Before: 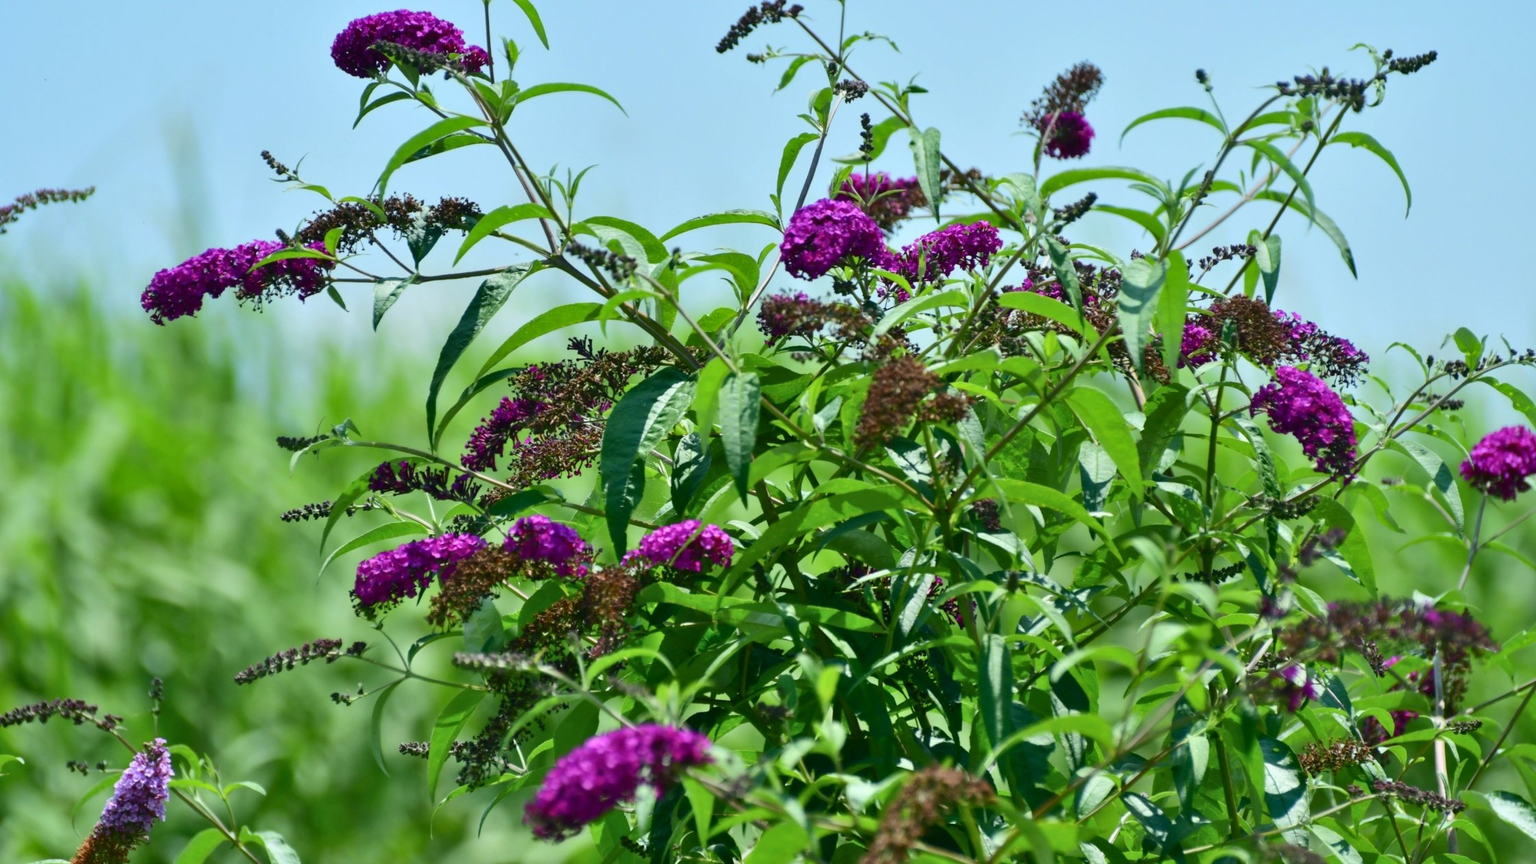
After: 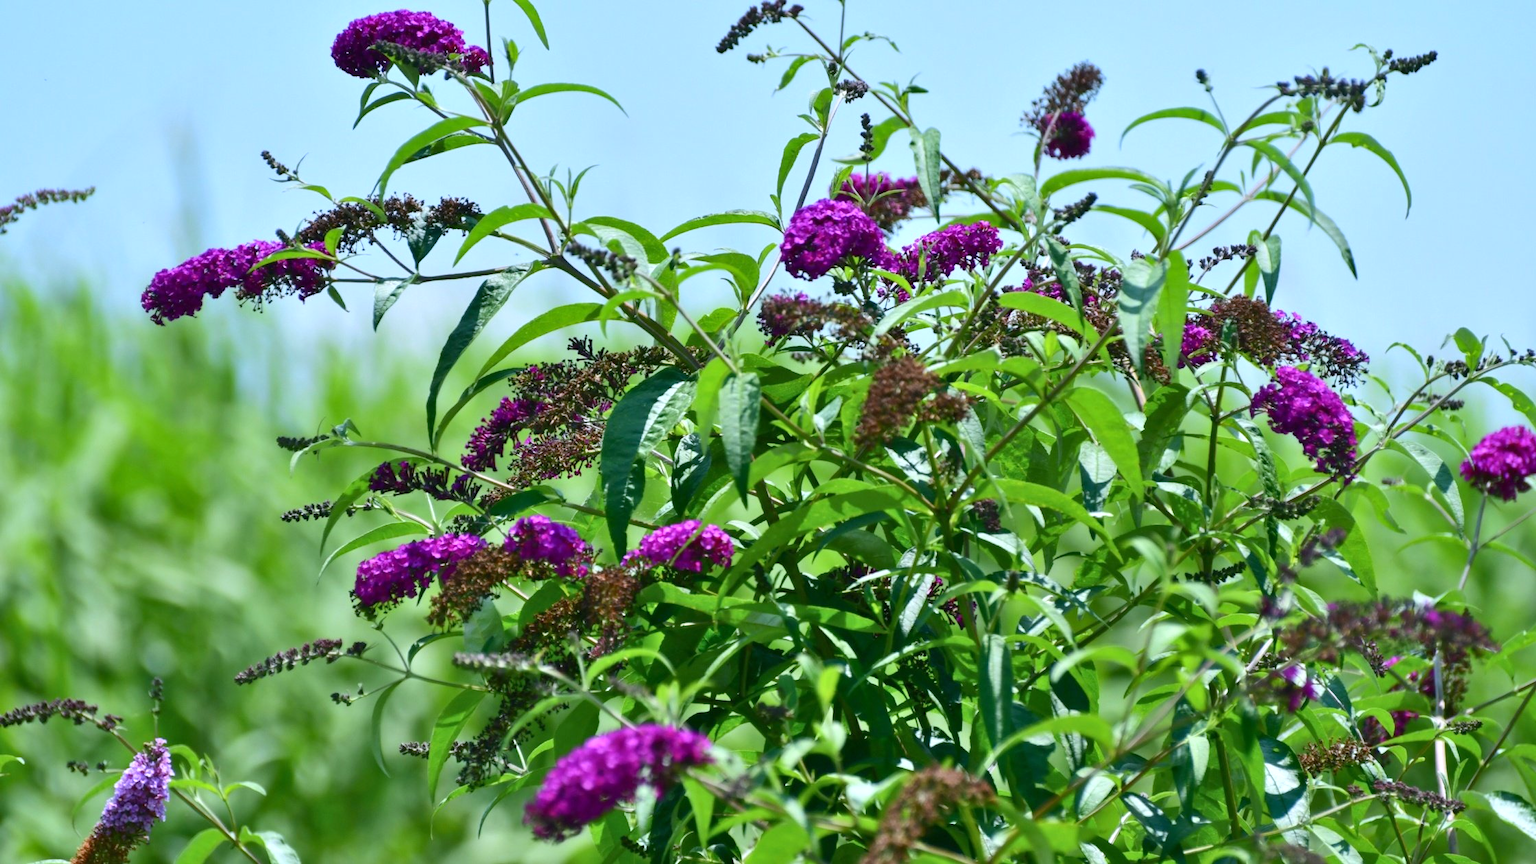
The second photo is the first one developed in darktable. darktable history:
exposure: exposure 0.207 EV, compensate highlight preservation false
white balance: red 1.004, blue 1.096
